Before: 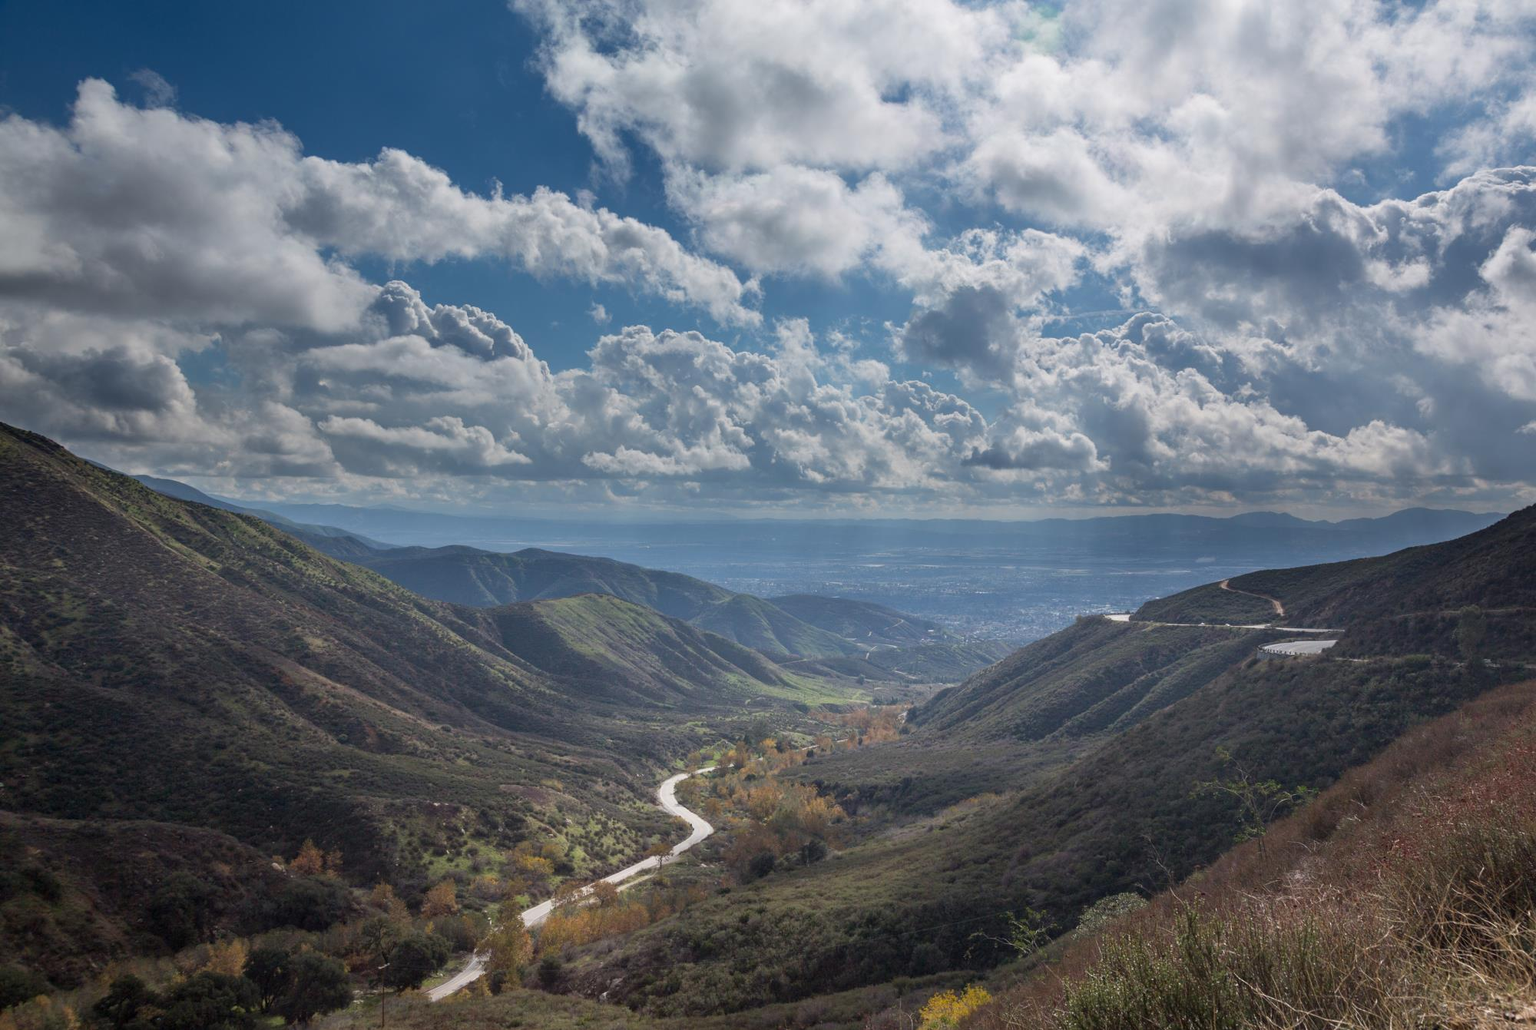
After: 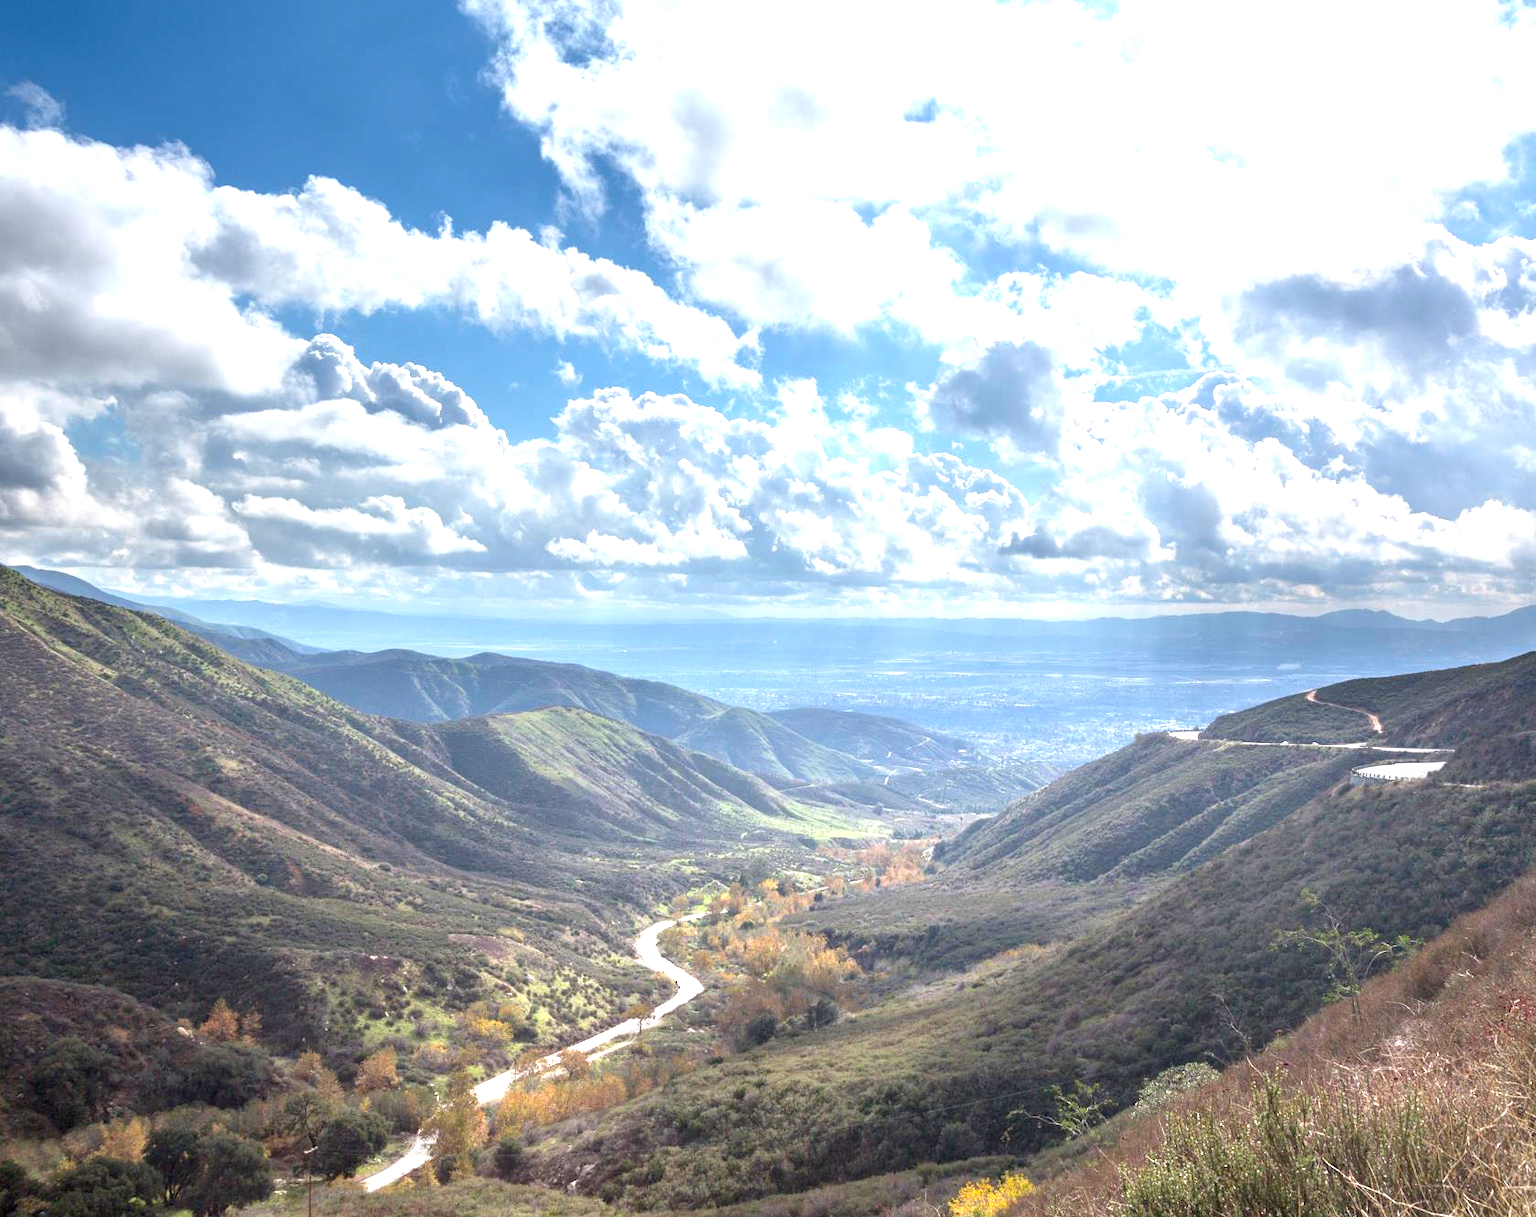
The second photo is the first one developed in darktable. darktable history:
crop: left 8.026%, right 7.374%
exposure: black level correction 0.001, exposure 1.646 EV, compensate exposure bias true, compensate highlight preservation false
